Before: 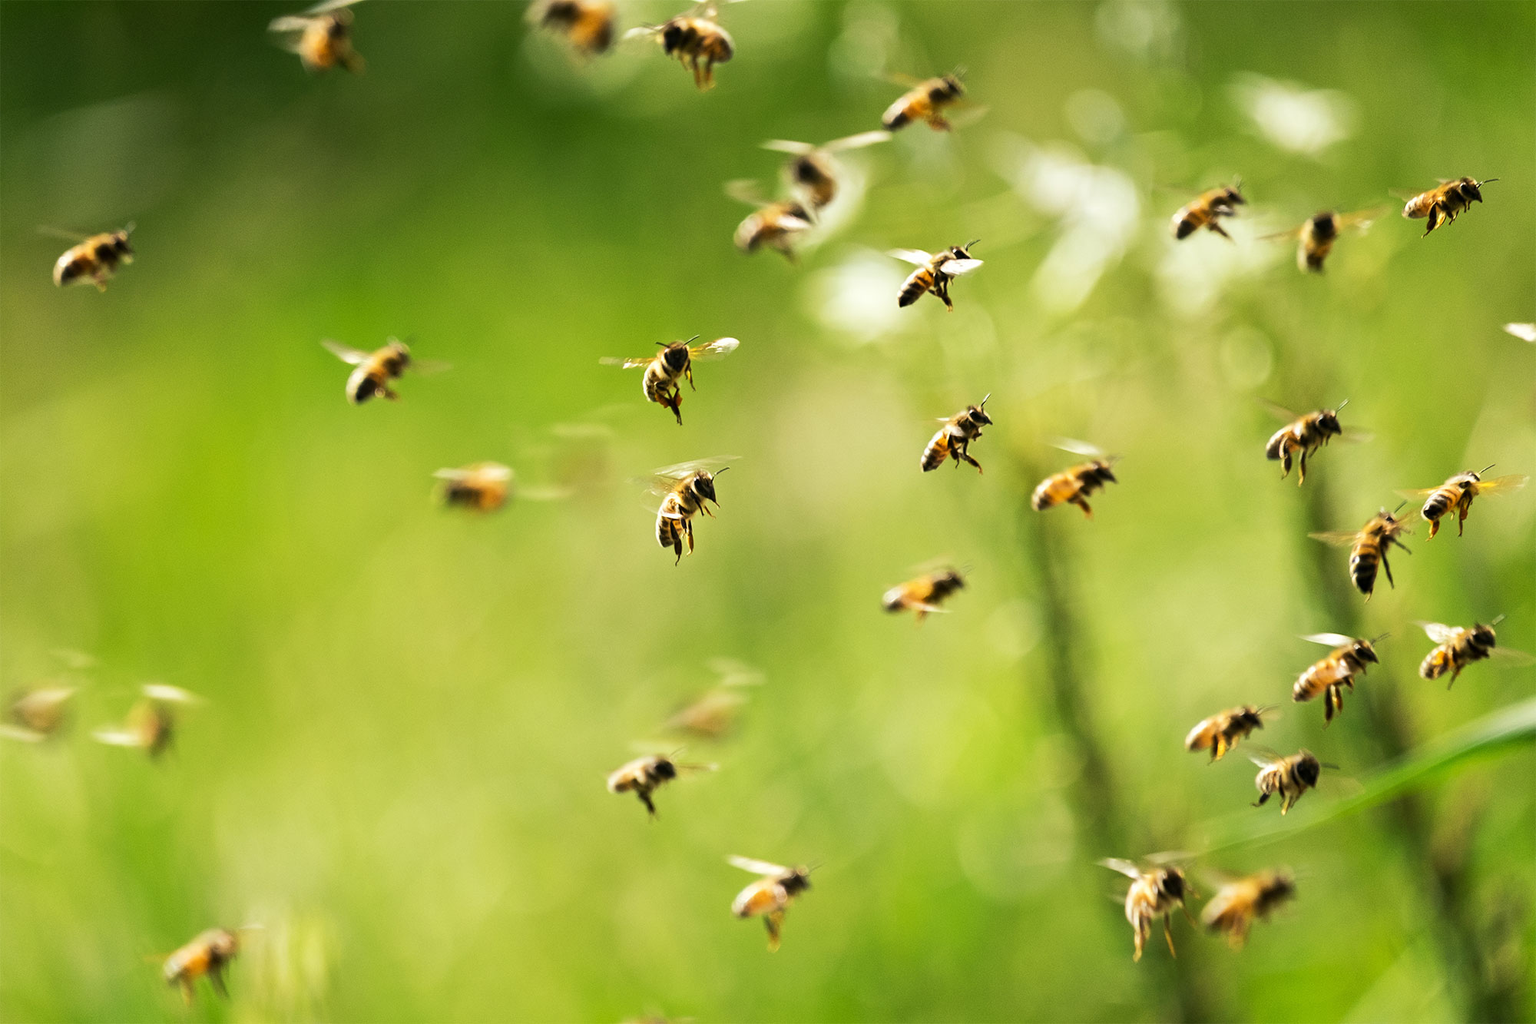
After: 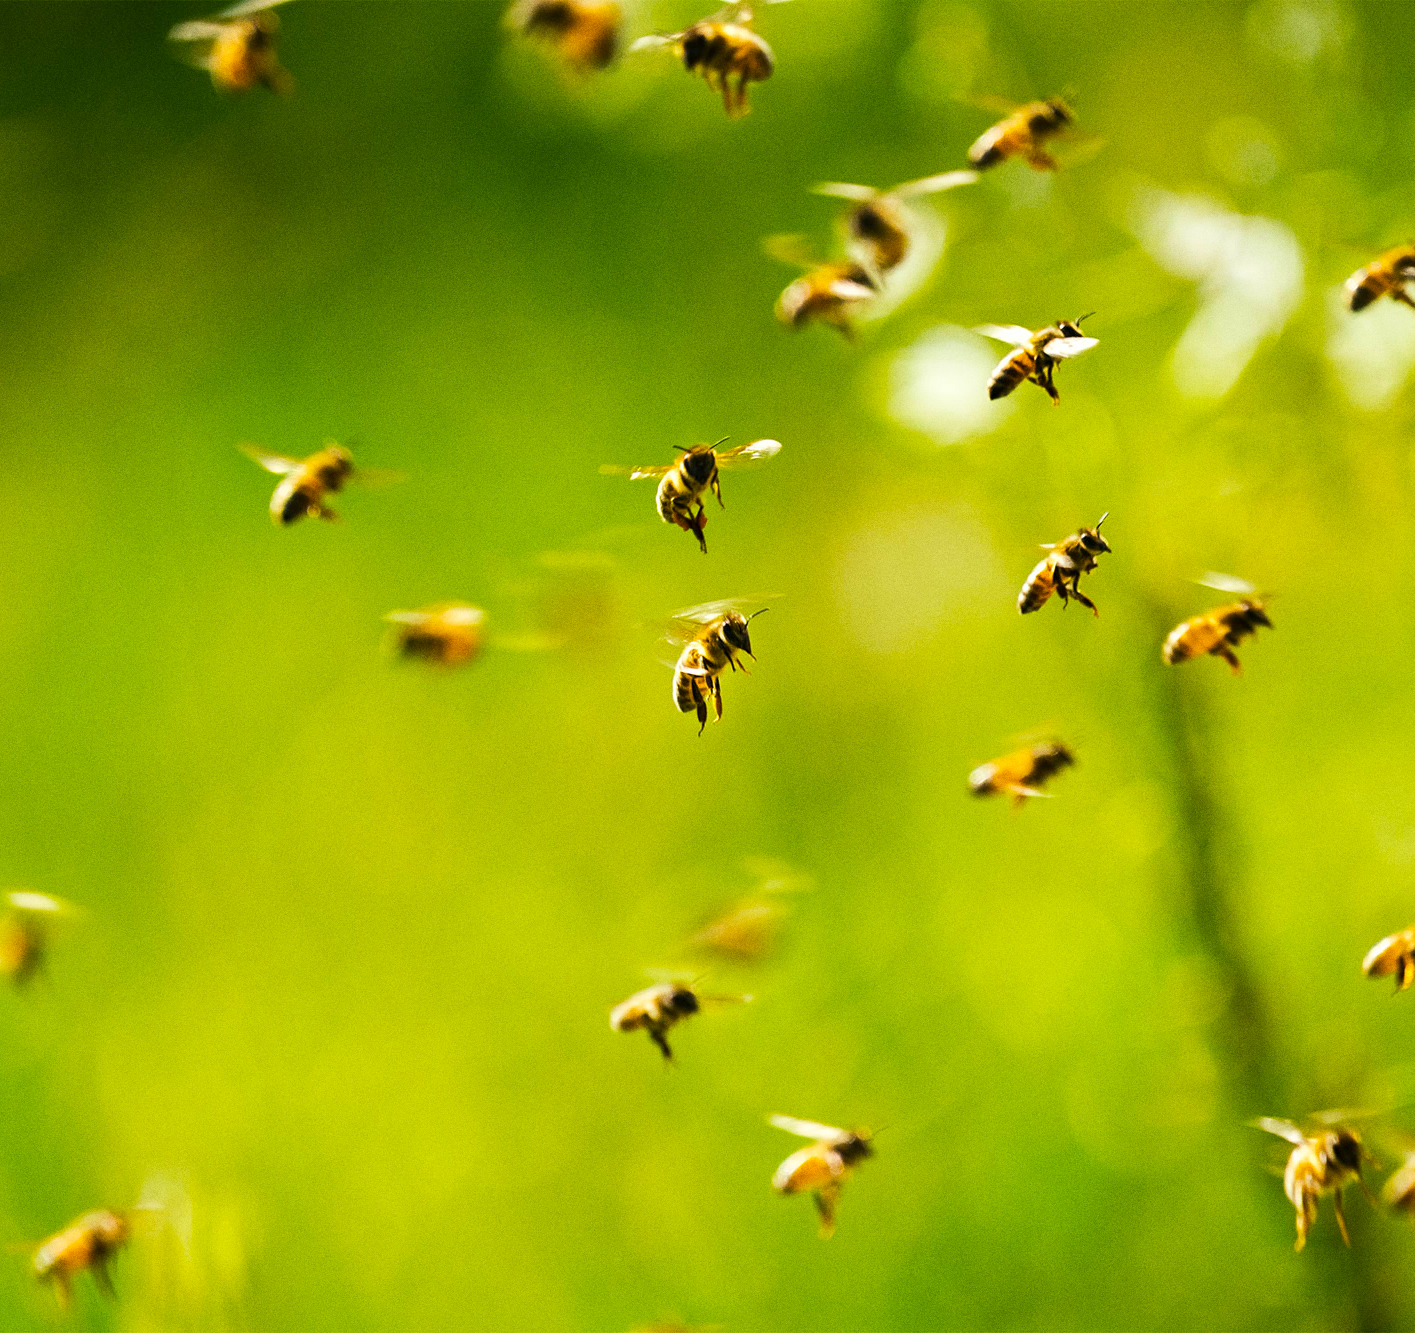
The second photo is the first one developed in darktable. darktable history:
grain: coarseness 0.09 ISO
crop and rotate: left 9.061%, right 20.142%
color balance rgb: linear chroma grading › global chroma 15%, perceptual saturation grading › global saturation 30%
